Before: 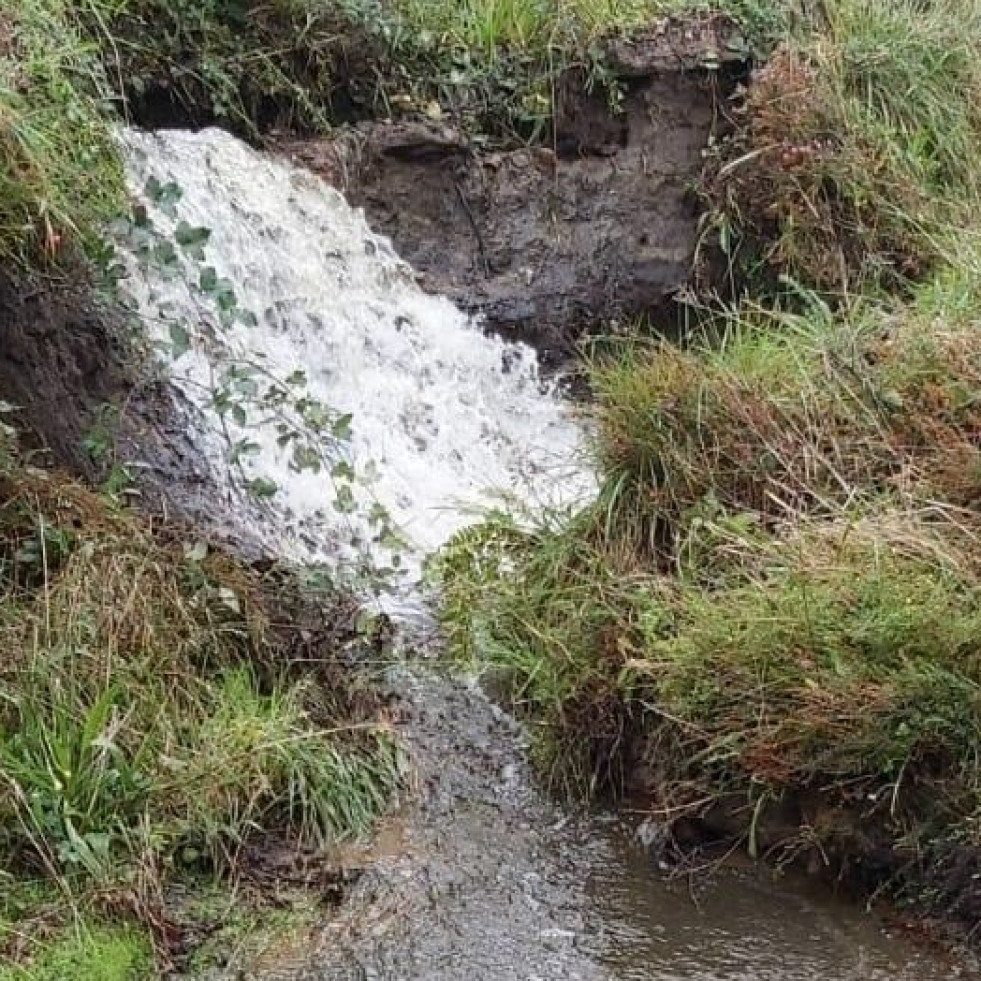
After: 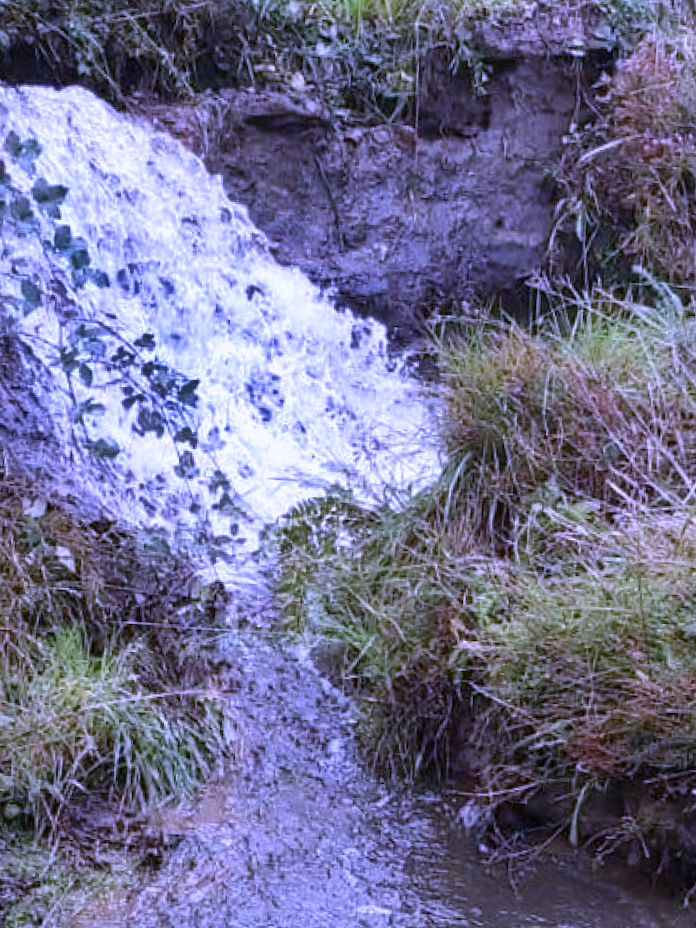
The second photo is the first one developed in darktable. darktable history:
white balance: red 0.98, blue 1.61
shadows and highlights: shadows 19.13, highlights -83.41, soften with gaussian
crop and rotate: angle -3.27°, left 14.277%, top 0.028%, right 10.766%, bottom 0.028%
